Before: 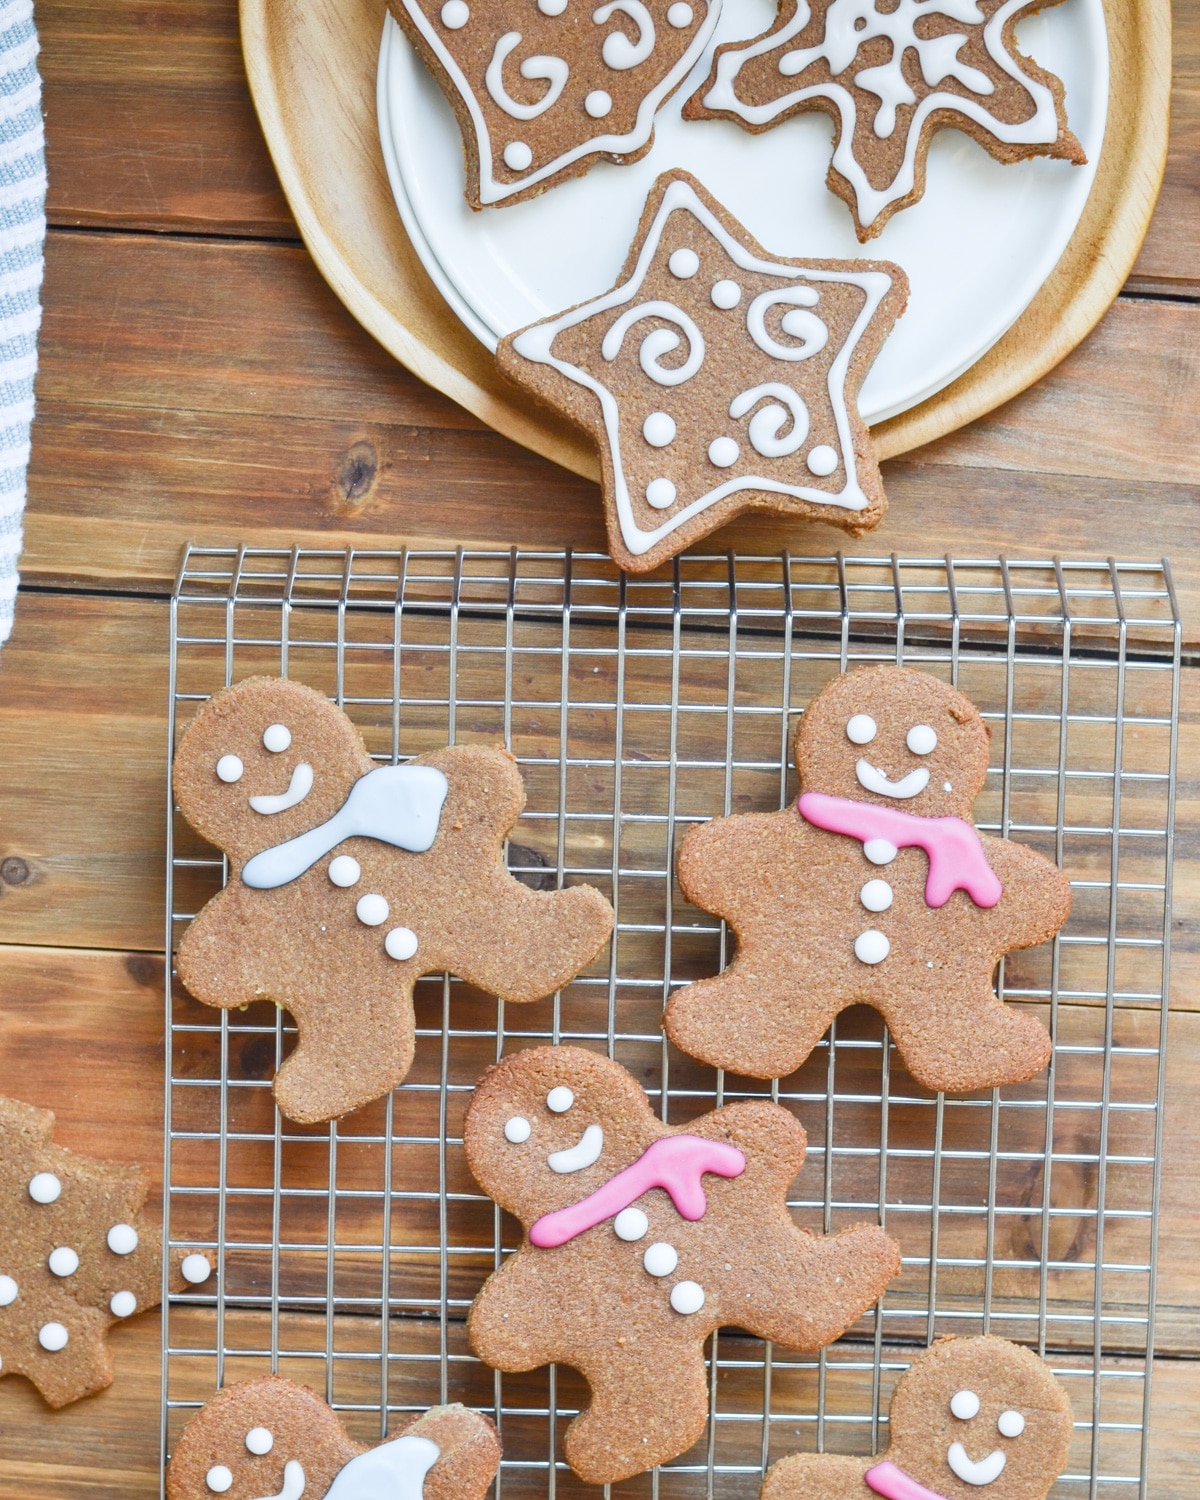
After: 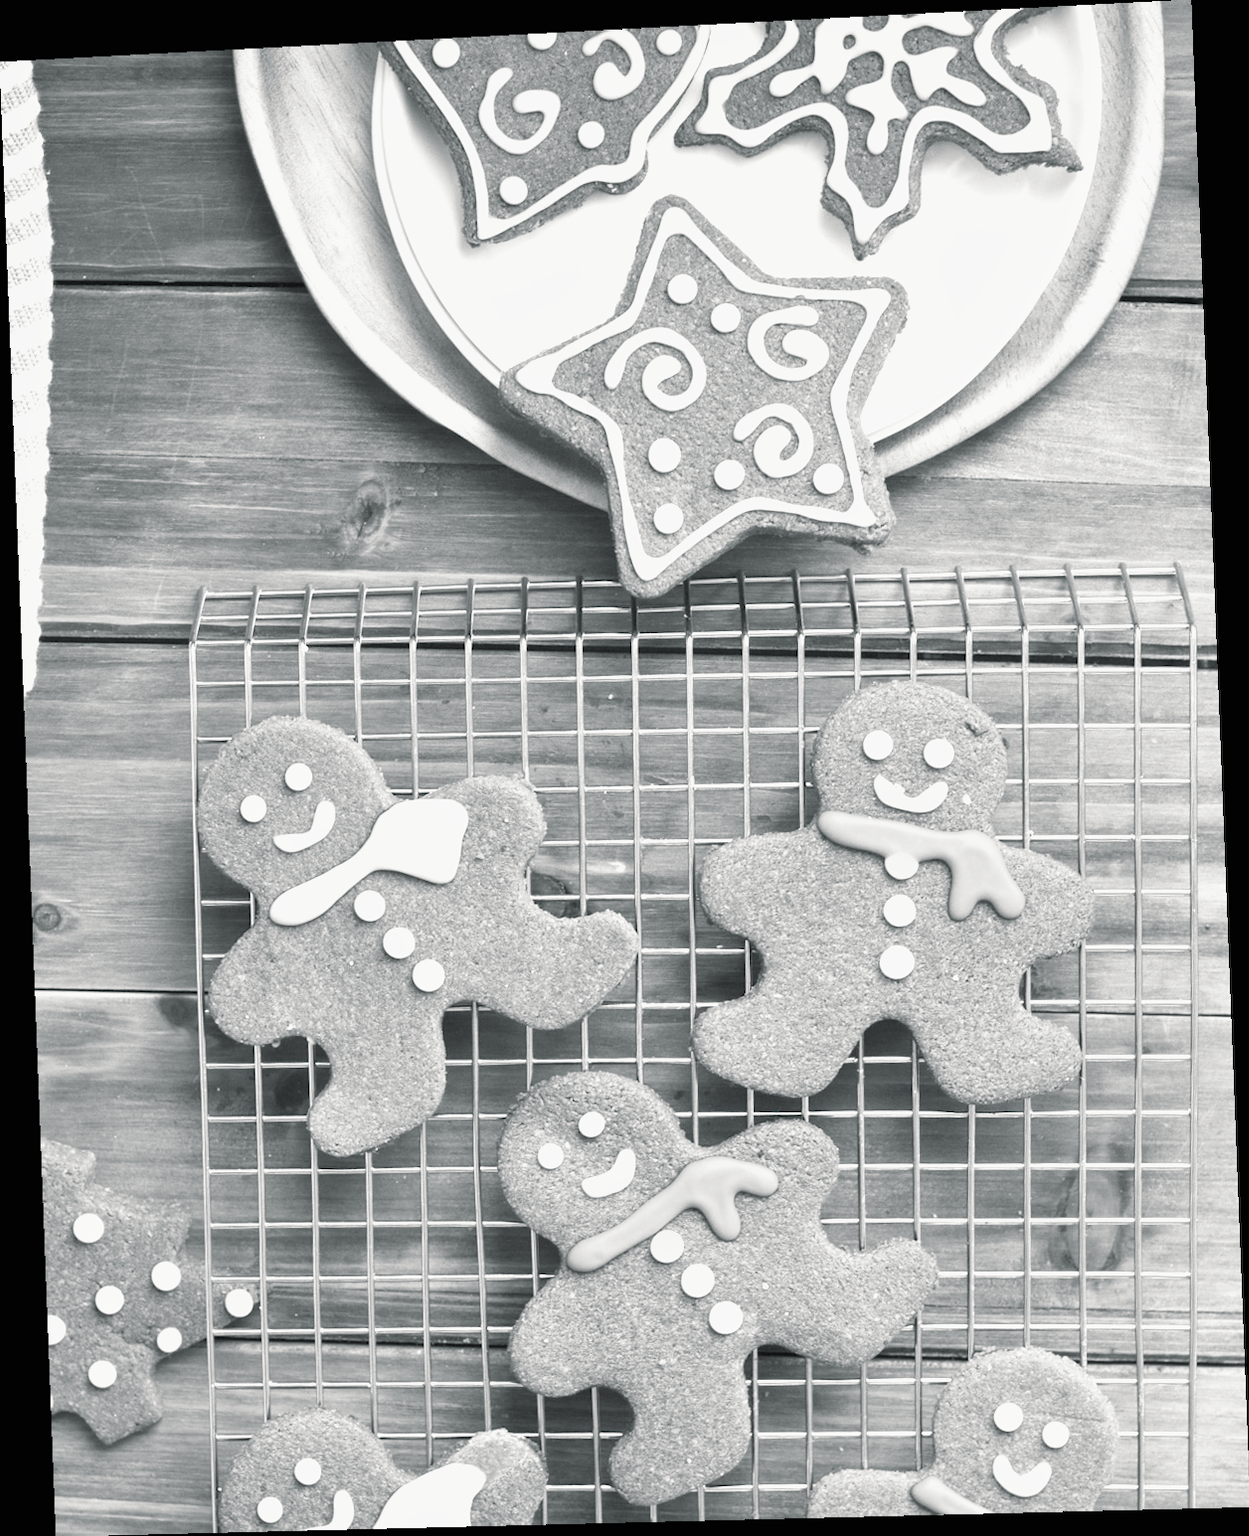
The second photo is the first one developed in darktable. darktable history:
white balance: red 0.982, blue 1.018
exposure: black level correction 0, exposure 0.6 EV, compensate highlight preservation false
rotate and perspective: rotation -2.22°, lens shift (horizontal) -0.022, automatic cropping off
monochrome: a -35.87, b 49.73, size 1.7
velvia: on, module defaults
split-toning: shadows › hue 190.8°, shadows › saturation 0.05, highlights › hue 54°, highlights › saturation 0.05, compress 0%
color correction: highlights a* 2.75, highlights b* 5, shadows a* -2.04, shadows b* -4.84, saturation 0.8
